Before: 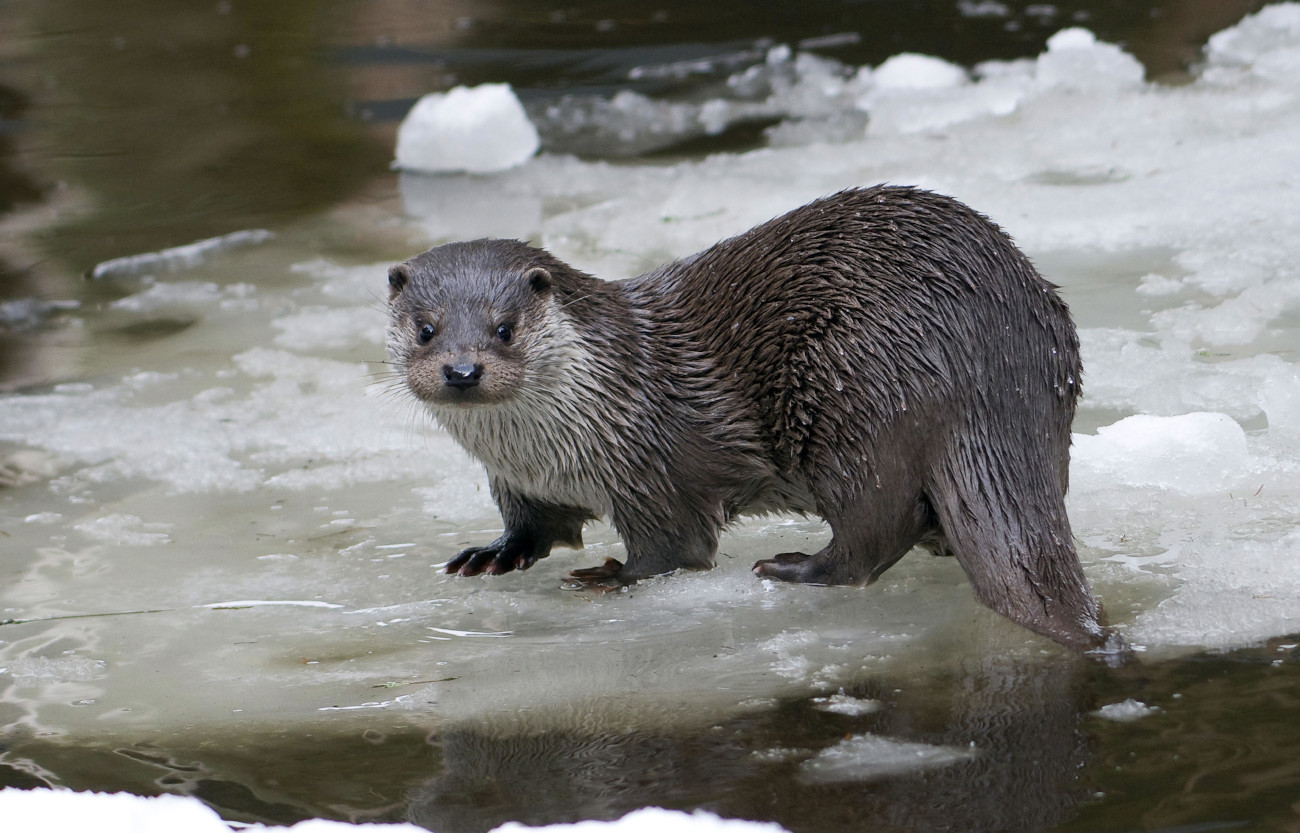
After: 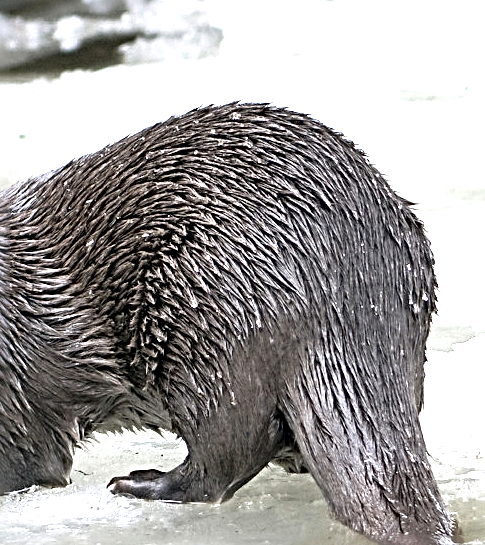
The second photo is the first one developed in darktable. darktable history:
crop and rotate: left 49.619%, top 10.142%, right 13.07%, bottom 24.338%
sharpen: radius 3.637, amount 0.923
exposure: exposure 1 EV, compensate highlight preservation false
color correction: highlights b* 0.036, saturation 0.842
contrast brightness saturation: saturation -0.102
tone equalizer: -8 EV -0.38 EV, -7 EV -0.412 EV, -6 EV -0.322 EV, -5 EV -0.199 EV, -3 EV 0.224 EV, -2 EV 0.348 EV, -1 EV 0.382 EV, +0 EV 0.443 EV
